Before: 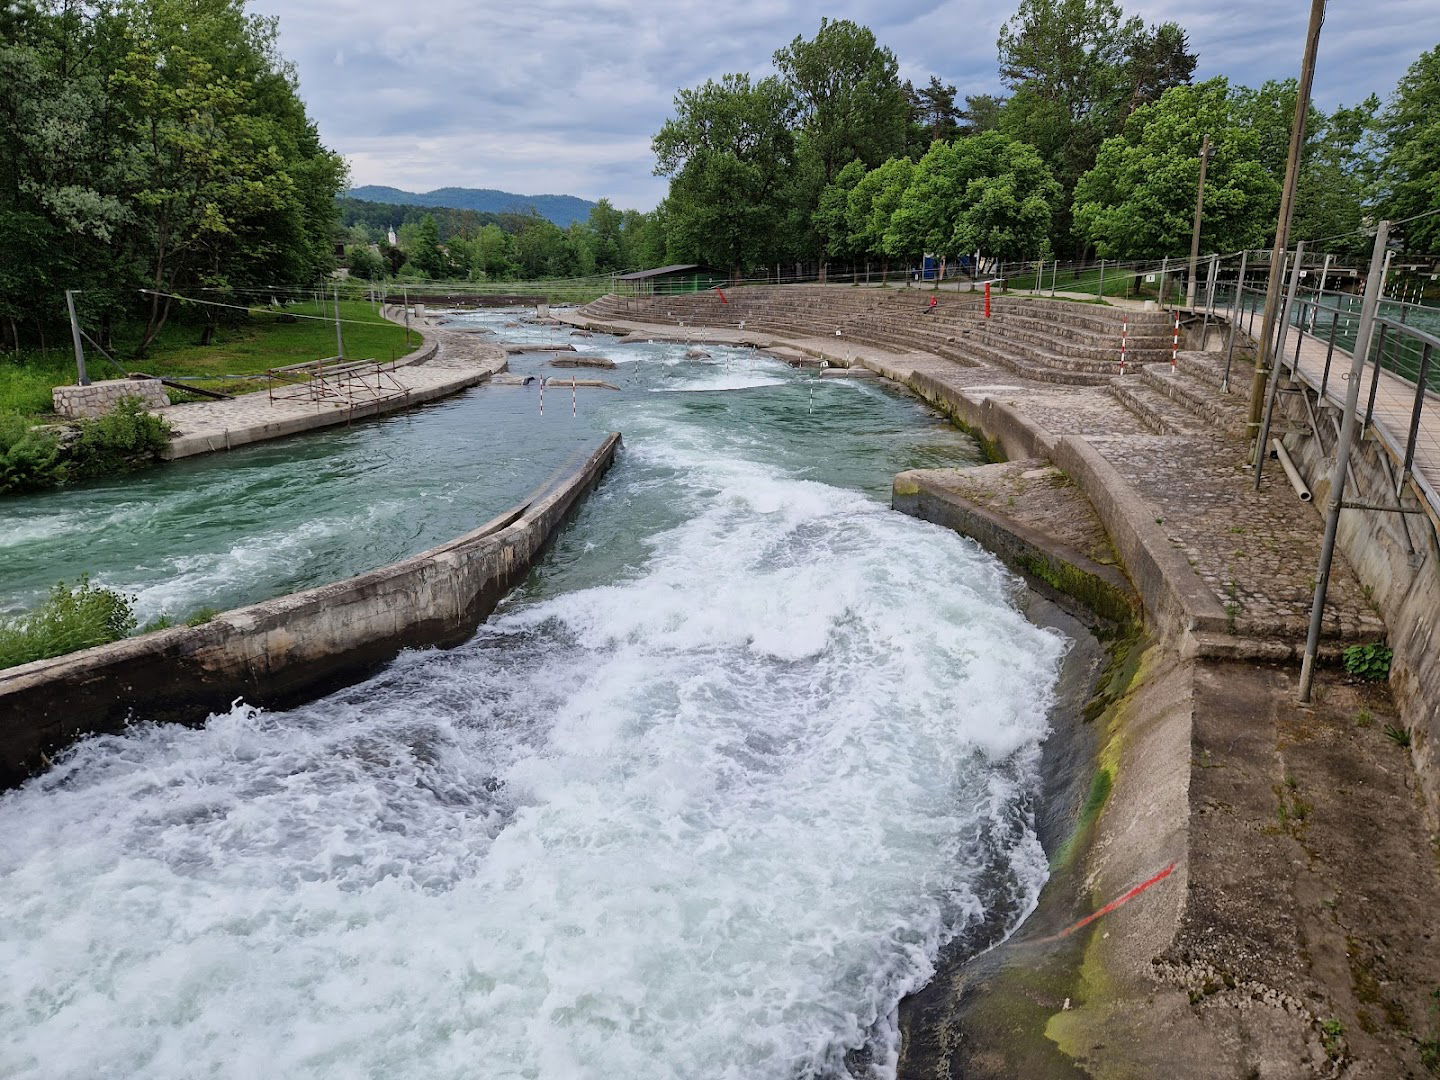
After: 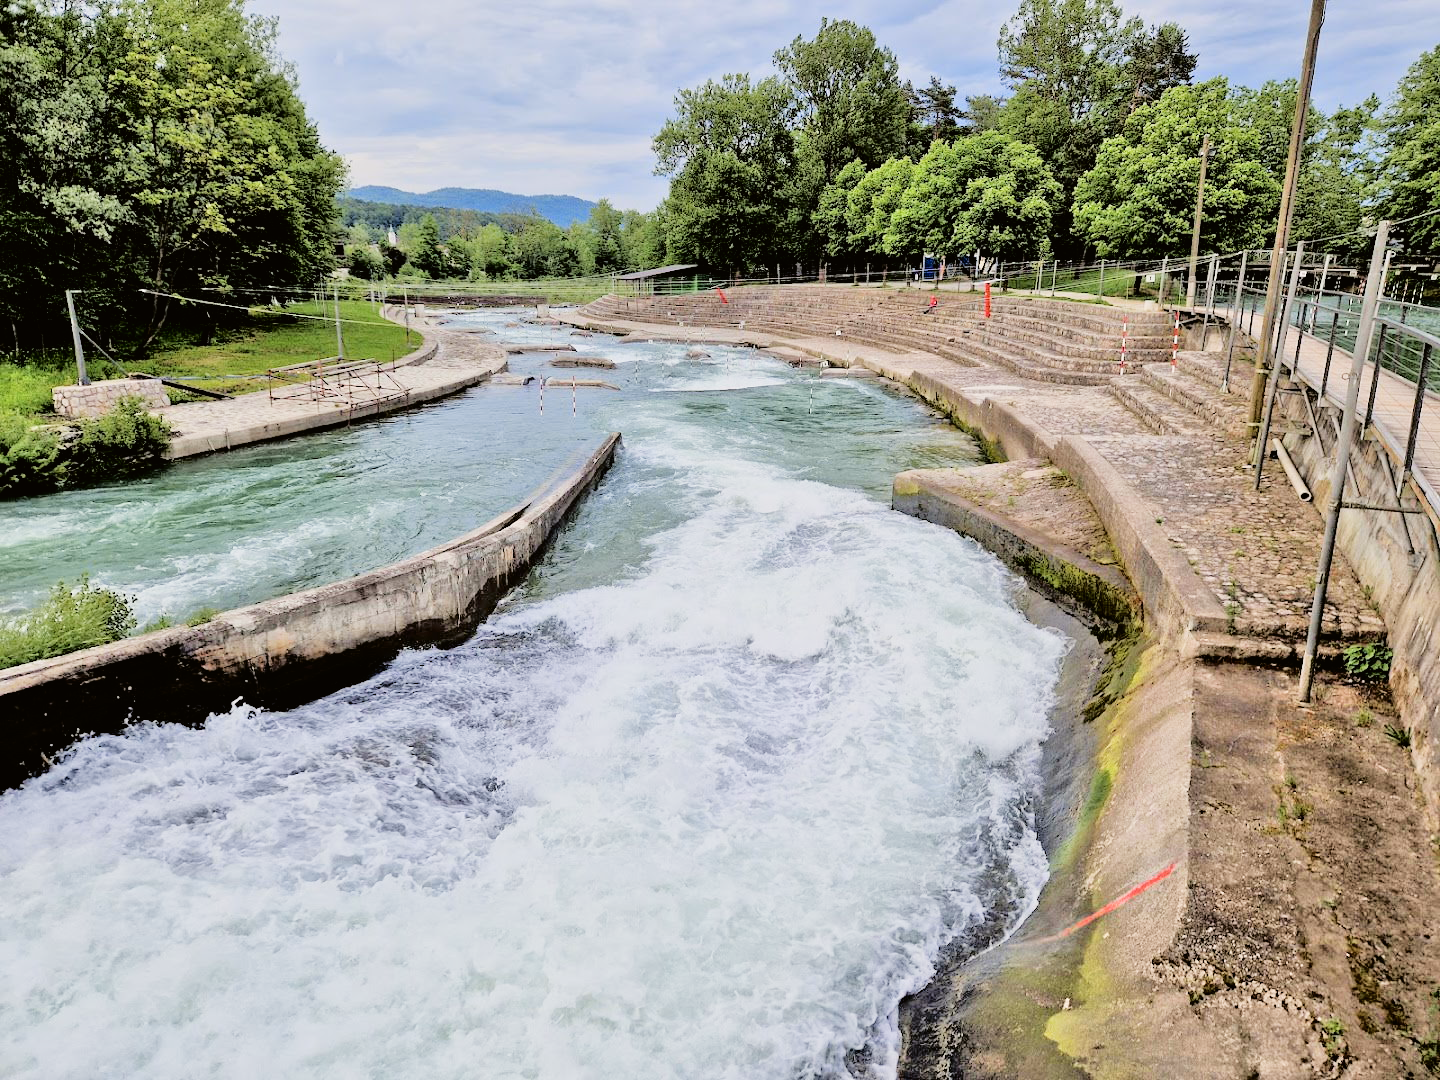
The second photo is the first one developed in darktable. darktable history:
filmic rgb: black relative exposure -5 EV, white relative exposure 3.5 EV, hardness 3.19, contrast 1.2, highlights saturation mix -50%
tone equalizer: -7 EV 0.15 EV, -6 EV 0.6 EV, -5 EV 1.15 EV, -4 EV 1.33 EV, -3 EV 1.15 EV, -2 EV 0.6 EV, -1 EV 0.15 EV, mask exposure compensation -0.5 EV
tone curve: curves: ch0 [(0, 0.01) (0.058, 0.039) (0.159, 0.117) (0.282, 0.327) (0.45, 0.534) (0.676, 0.751) (0.89, 0.919) (1, 1)]; ch1 [(0, 0) (0.094, 0.081) (0.285, 0.299) (0.385, 0.403) (0.447, 0.455) (0.495, 0.496) (0.544, 0.552) (0.589, 0.612) (0.722, 0.728) (1, 1)]; ch2 [(0, 0) (0.257, 0.217) (0.43, 0.421) (0.498, 0.507) (0.531, 0.544) (0.56, 0.579) (0.625, 0.642) (1, 1)], color space Lab, independent channels, preserve colors none
